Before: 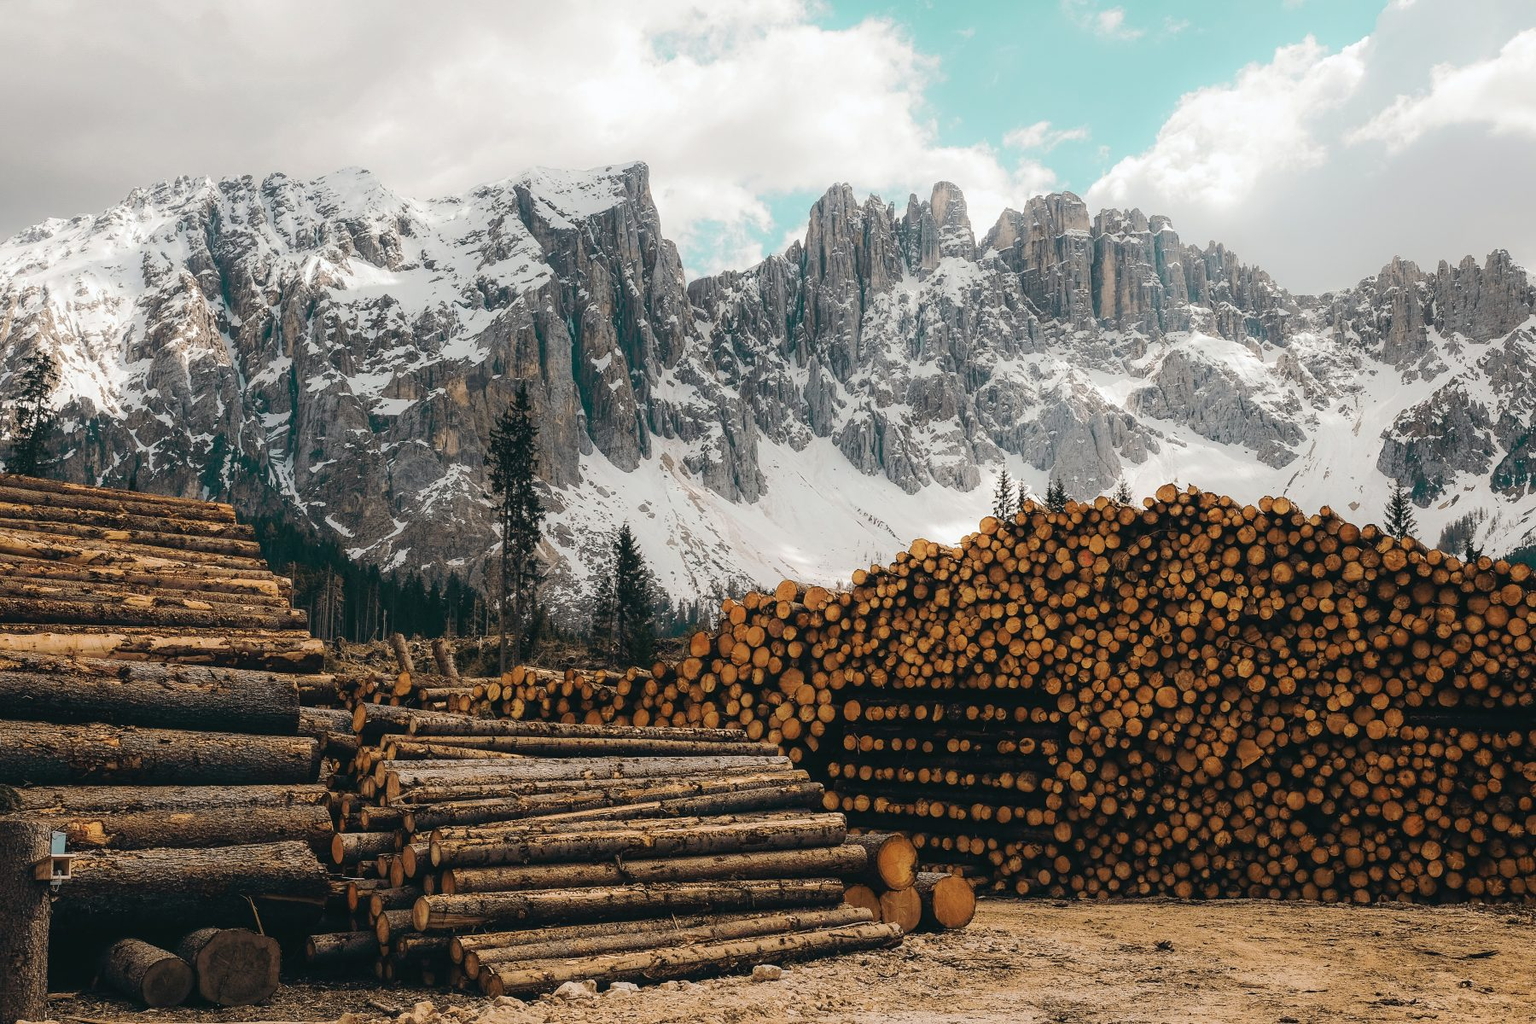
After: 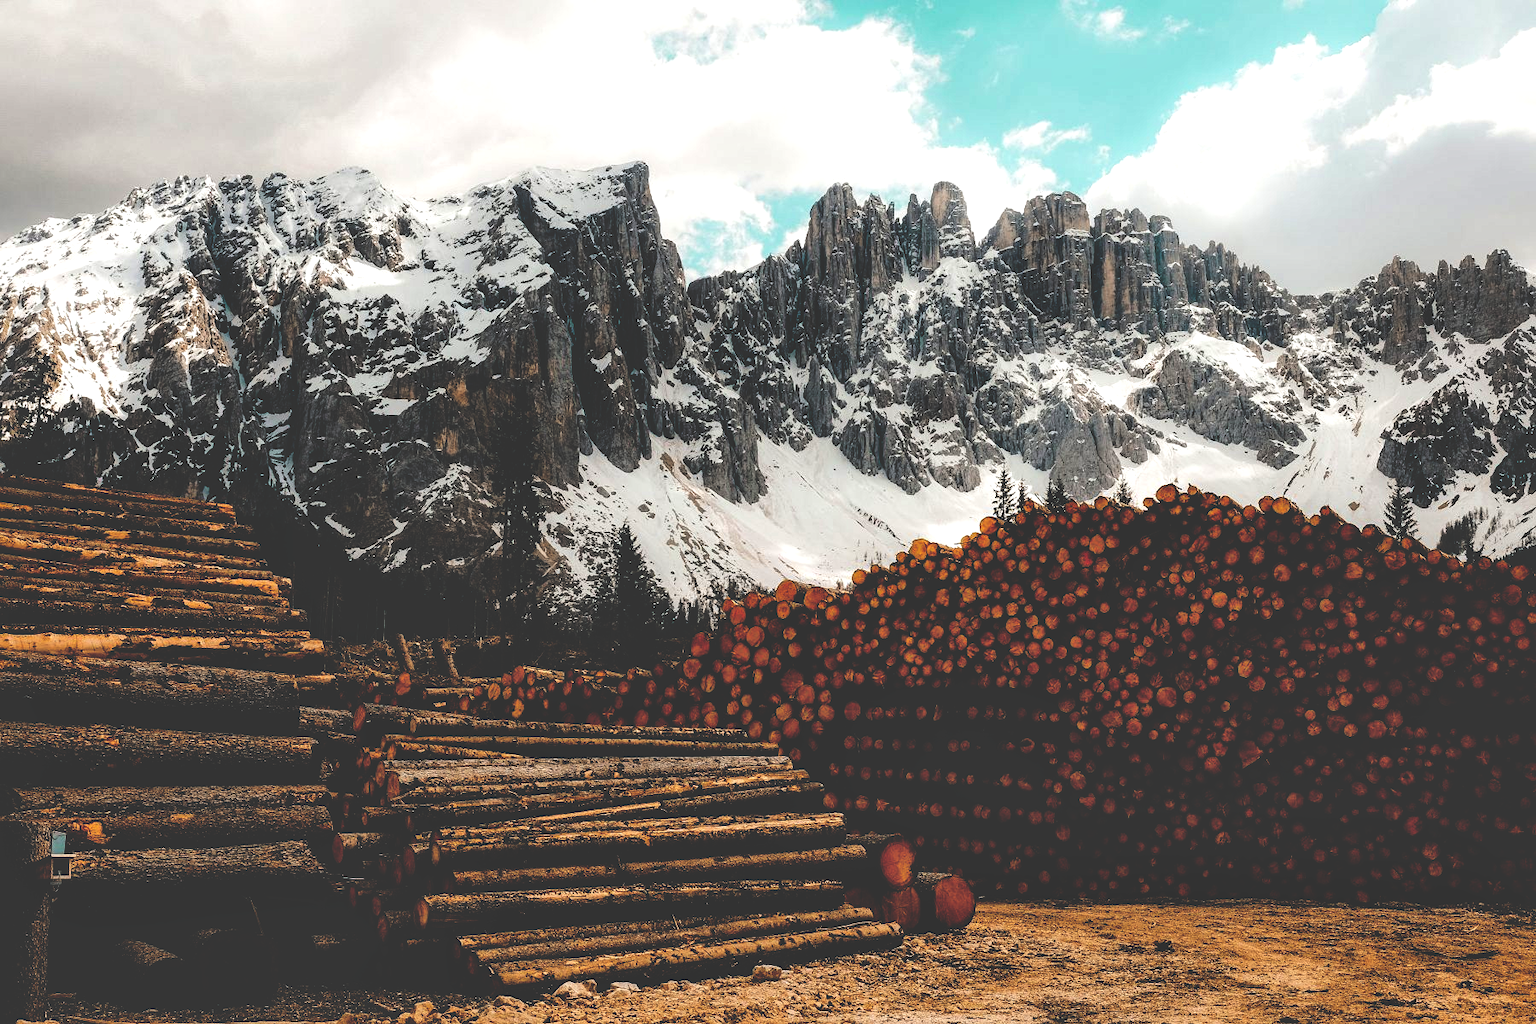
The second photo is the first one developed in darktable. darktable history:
base curve: curves: ch0 [(0, 0.036) (0.083, 0.04) (0.804, 1)], preserve colors none
local contrast: mode bilateral grid, contrast 20, coarseness 50, detail 140%, midtone range 0.2
